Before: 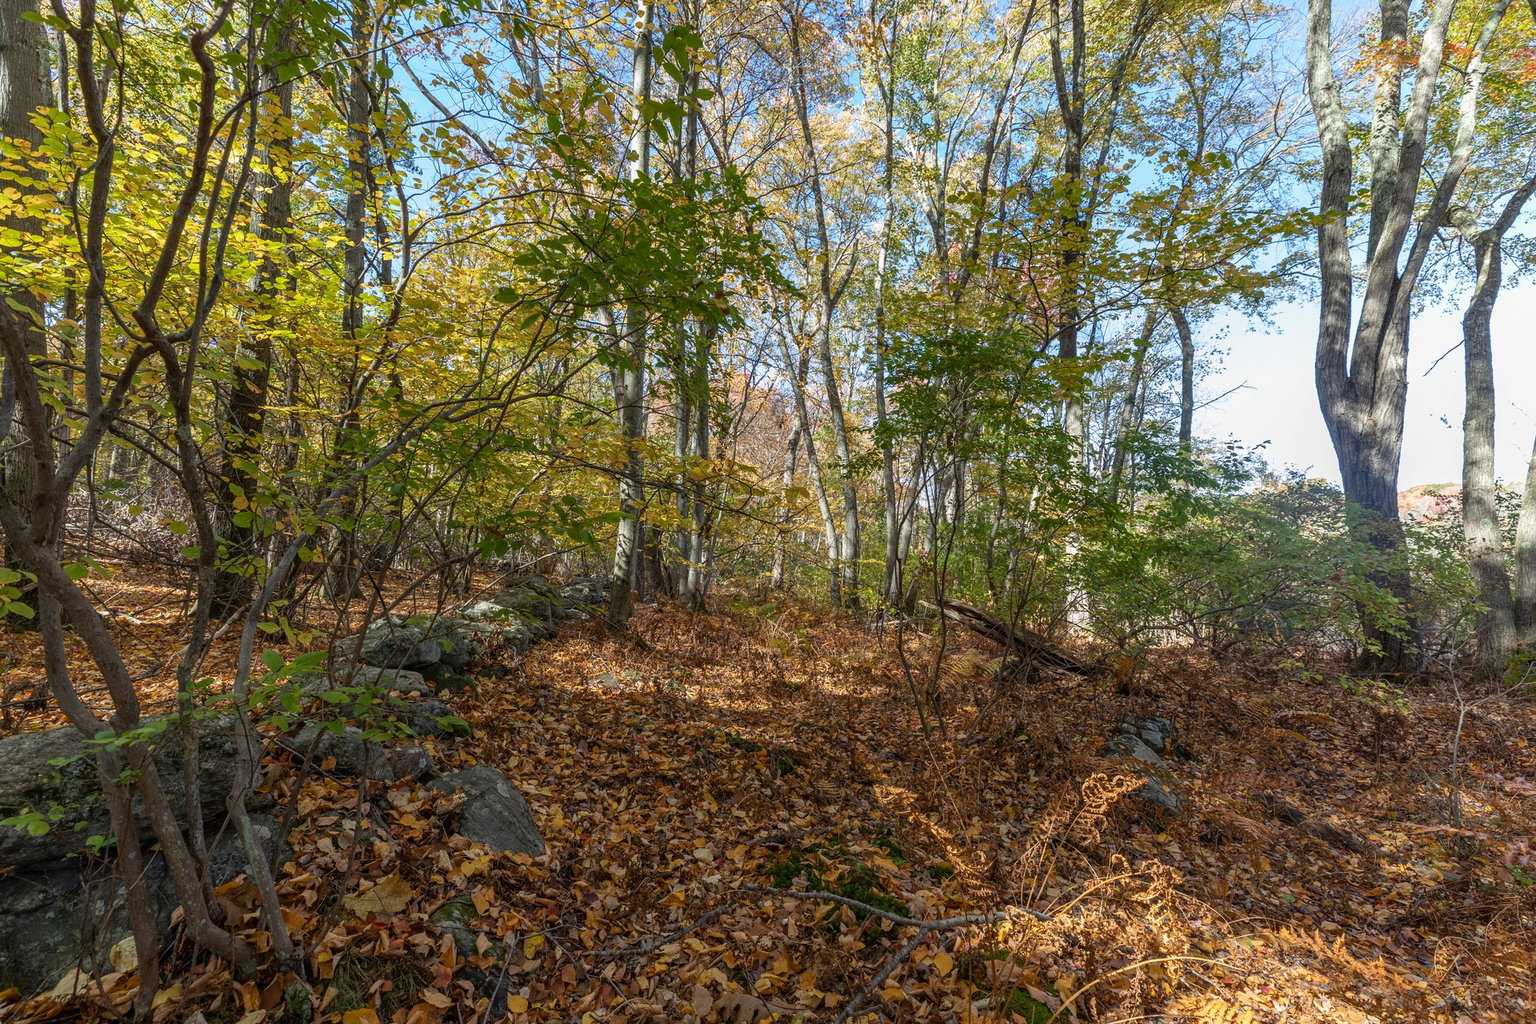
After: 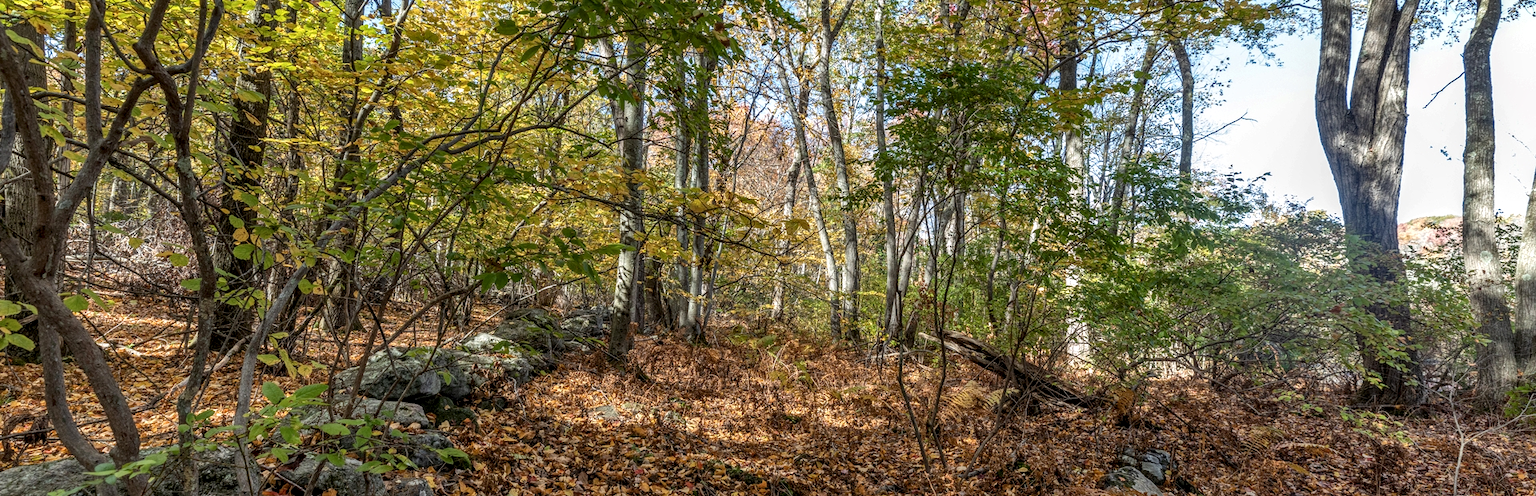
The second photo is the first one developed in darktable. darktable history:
crop and rotate: top 26.173%, bottom 25.351%
local contrast: highlights 62%, detail 143%, midtone range 0.428
shadows and highlights: white point adjustment 0.845, soften with gaussian
